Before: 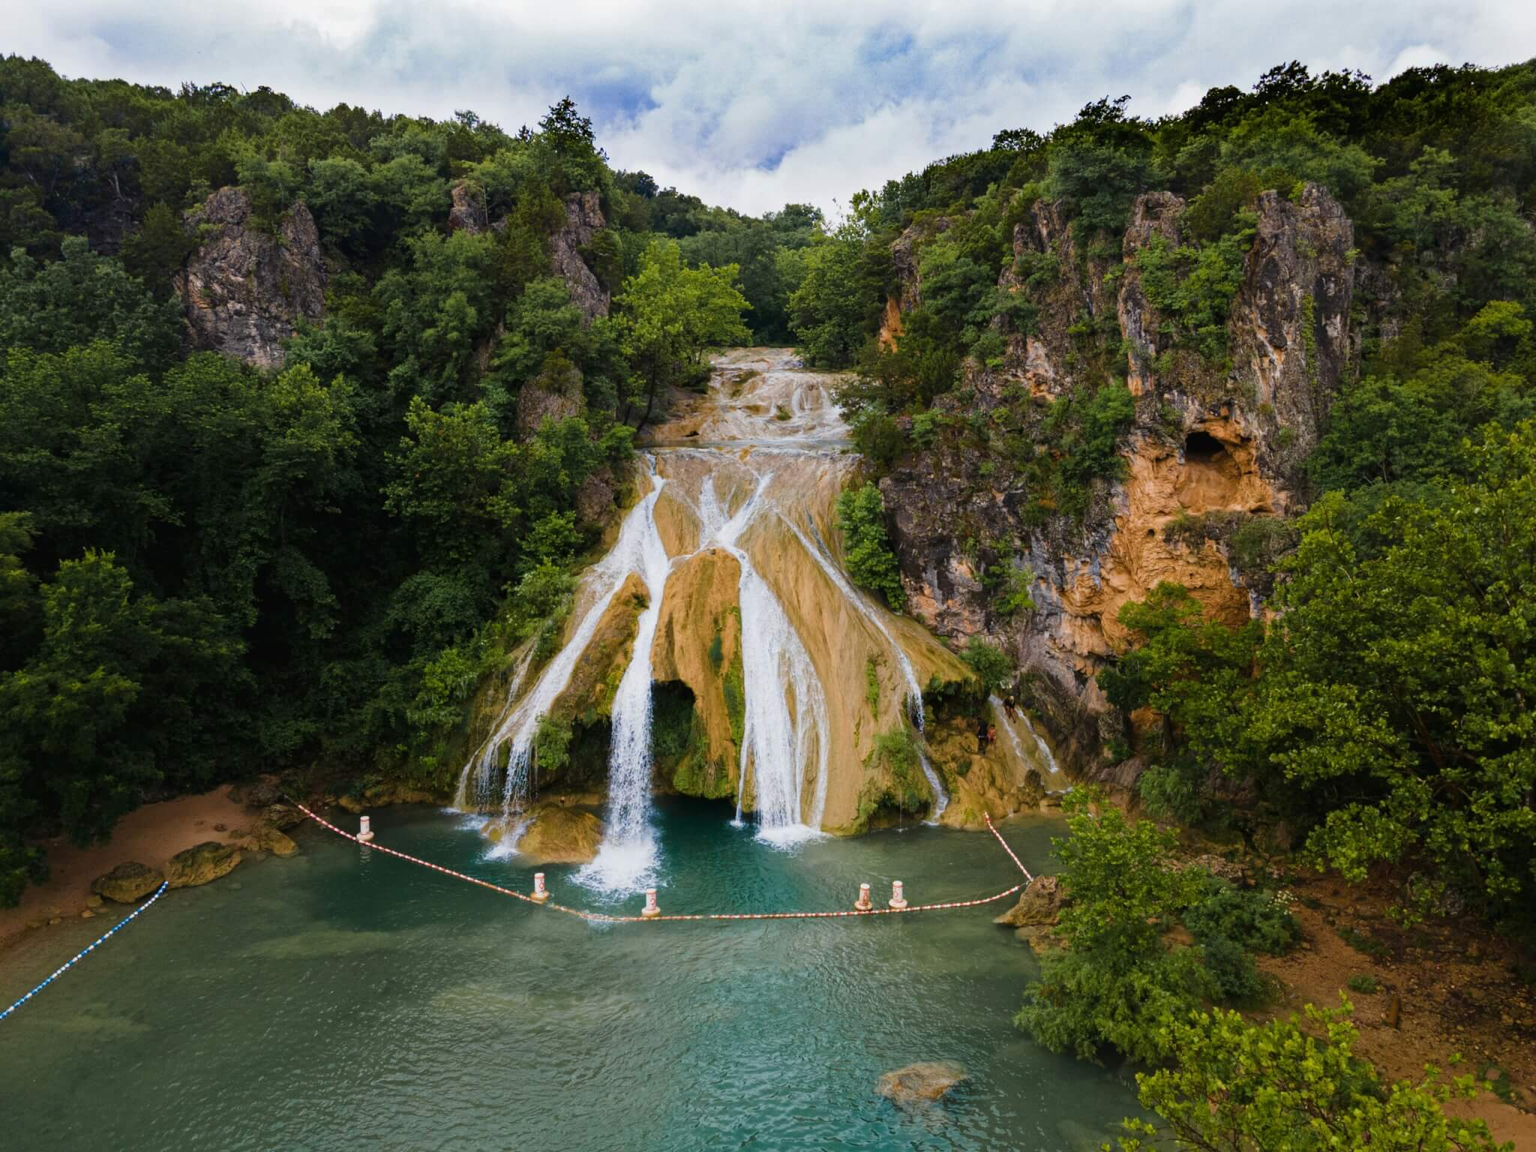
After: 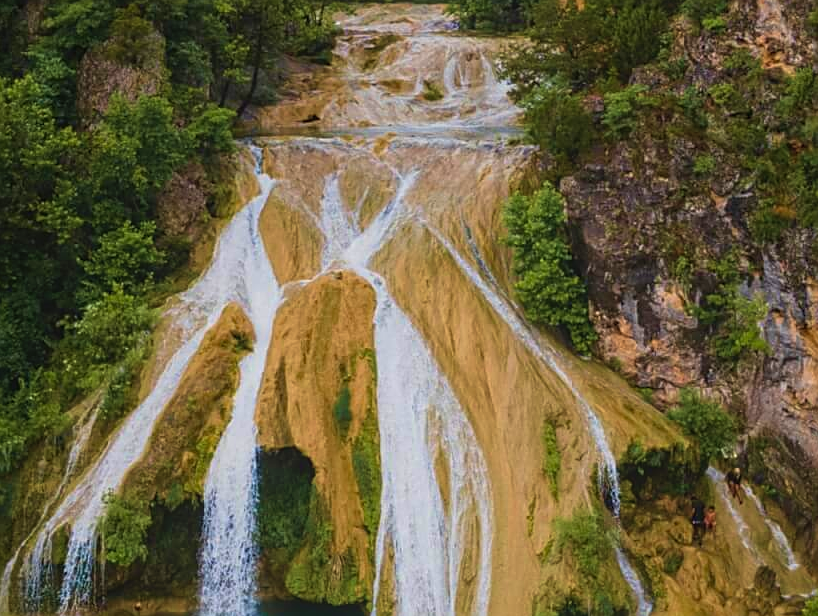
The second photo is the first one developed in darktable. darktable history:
sharpen: on, module defaults
local contrast: highlights 45%, shadows 2%, detail 98%
velvia: strength 39.56%
crop: left 29.922%, top 29.952%, right 30.091%, bottom 29.924%
